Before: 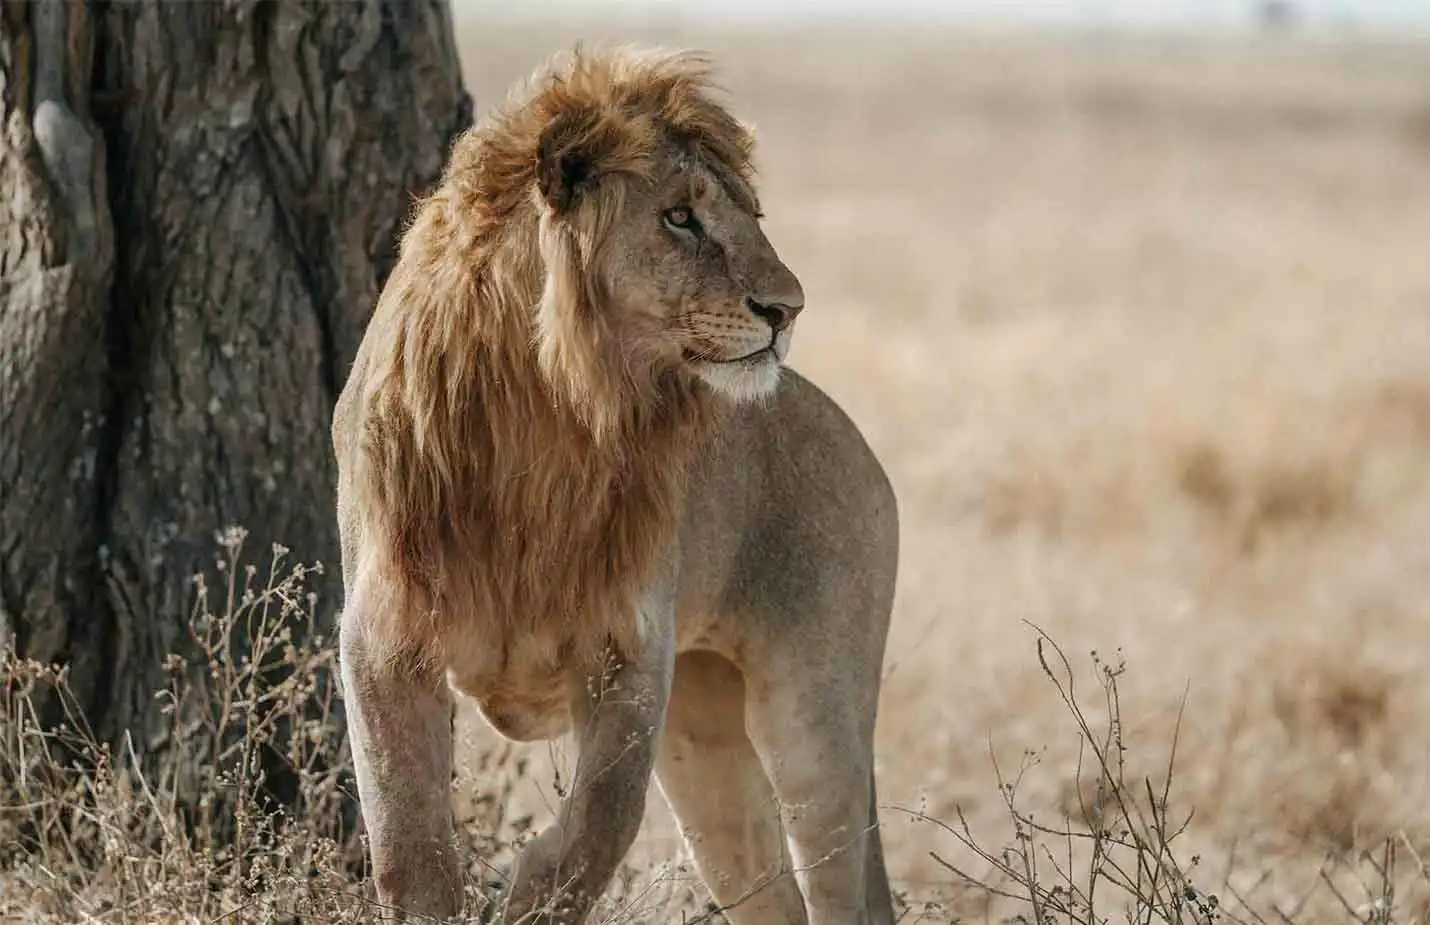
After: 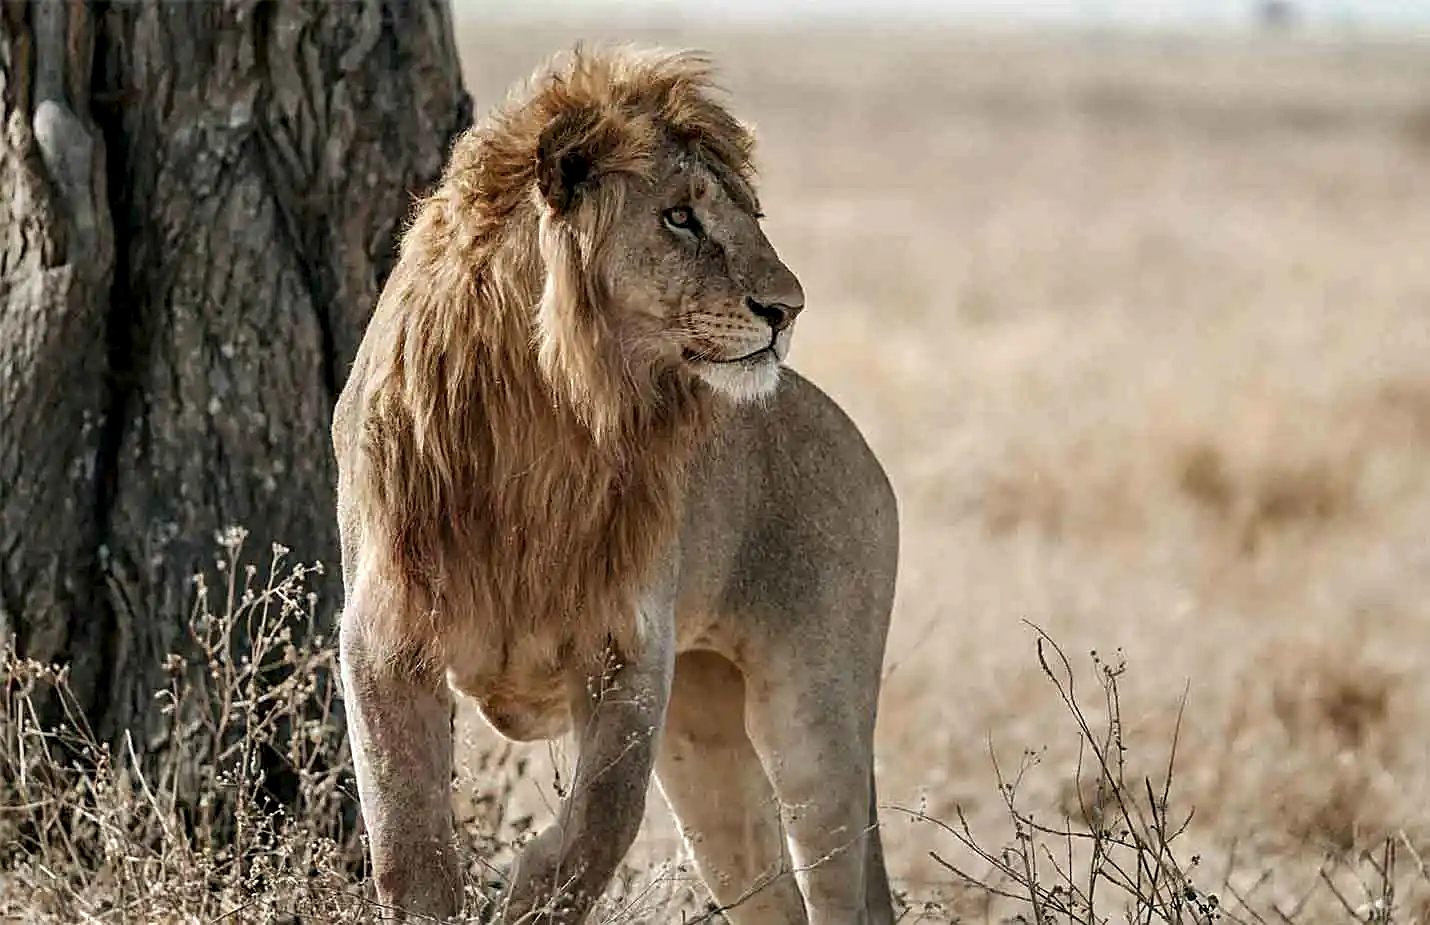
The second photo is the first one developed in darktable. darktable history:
sharpen: on, module defaults
contrast equalizer: y [[0.531, 0.548, 0.559, 0.557, 0.544, 0.527], [0.5 ×6], [0.5 ×6], [0 ×6], [0 ×6]]
